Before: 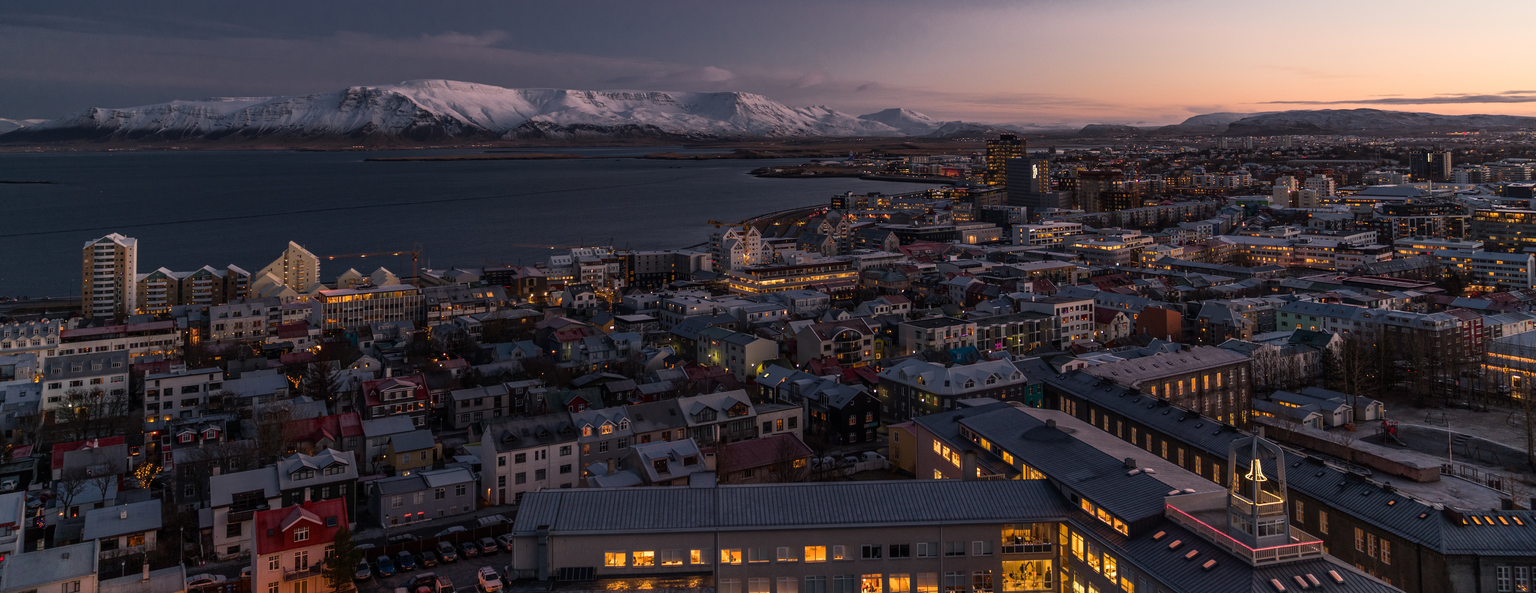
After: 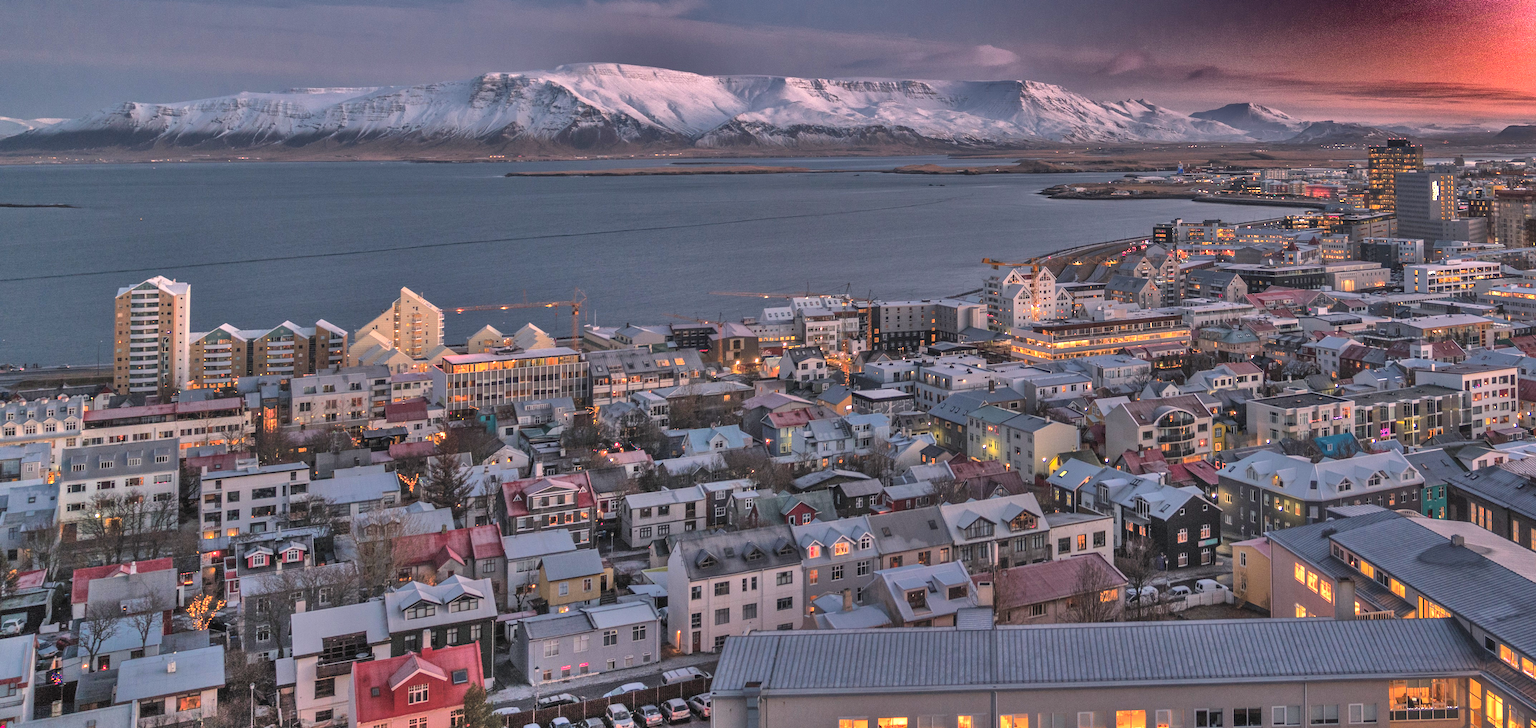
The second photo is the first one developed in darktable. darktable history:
color zones: curves: ch1 [(0.263, 0.53) (0.376, 0.287) (0.487, 0.512) (0.748, 0.547) (1, 0.513)]; ch2 [(0.262, 0.45) (0.751, 0.477)]
crop: top 5.783%, right 27.868%, bottom 5.703%
contrast brightness saturation: brightness 0.271
exposure: black level correction 0, exposure 1.199 EV, compensate exposure bias true, compensate highlight preservation false
shadows and highlights: radius 123.7, shadows 99.25, white point adjustment -3.1, highlights -99.41, soften with gaussian
